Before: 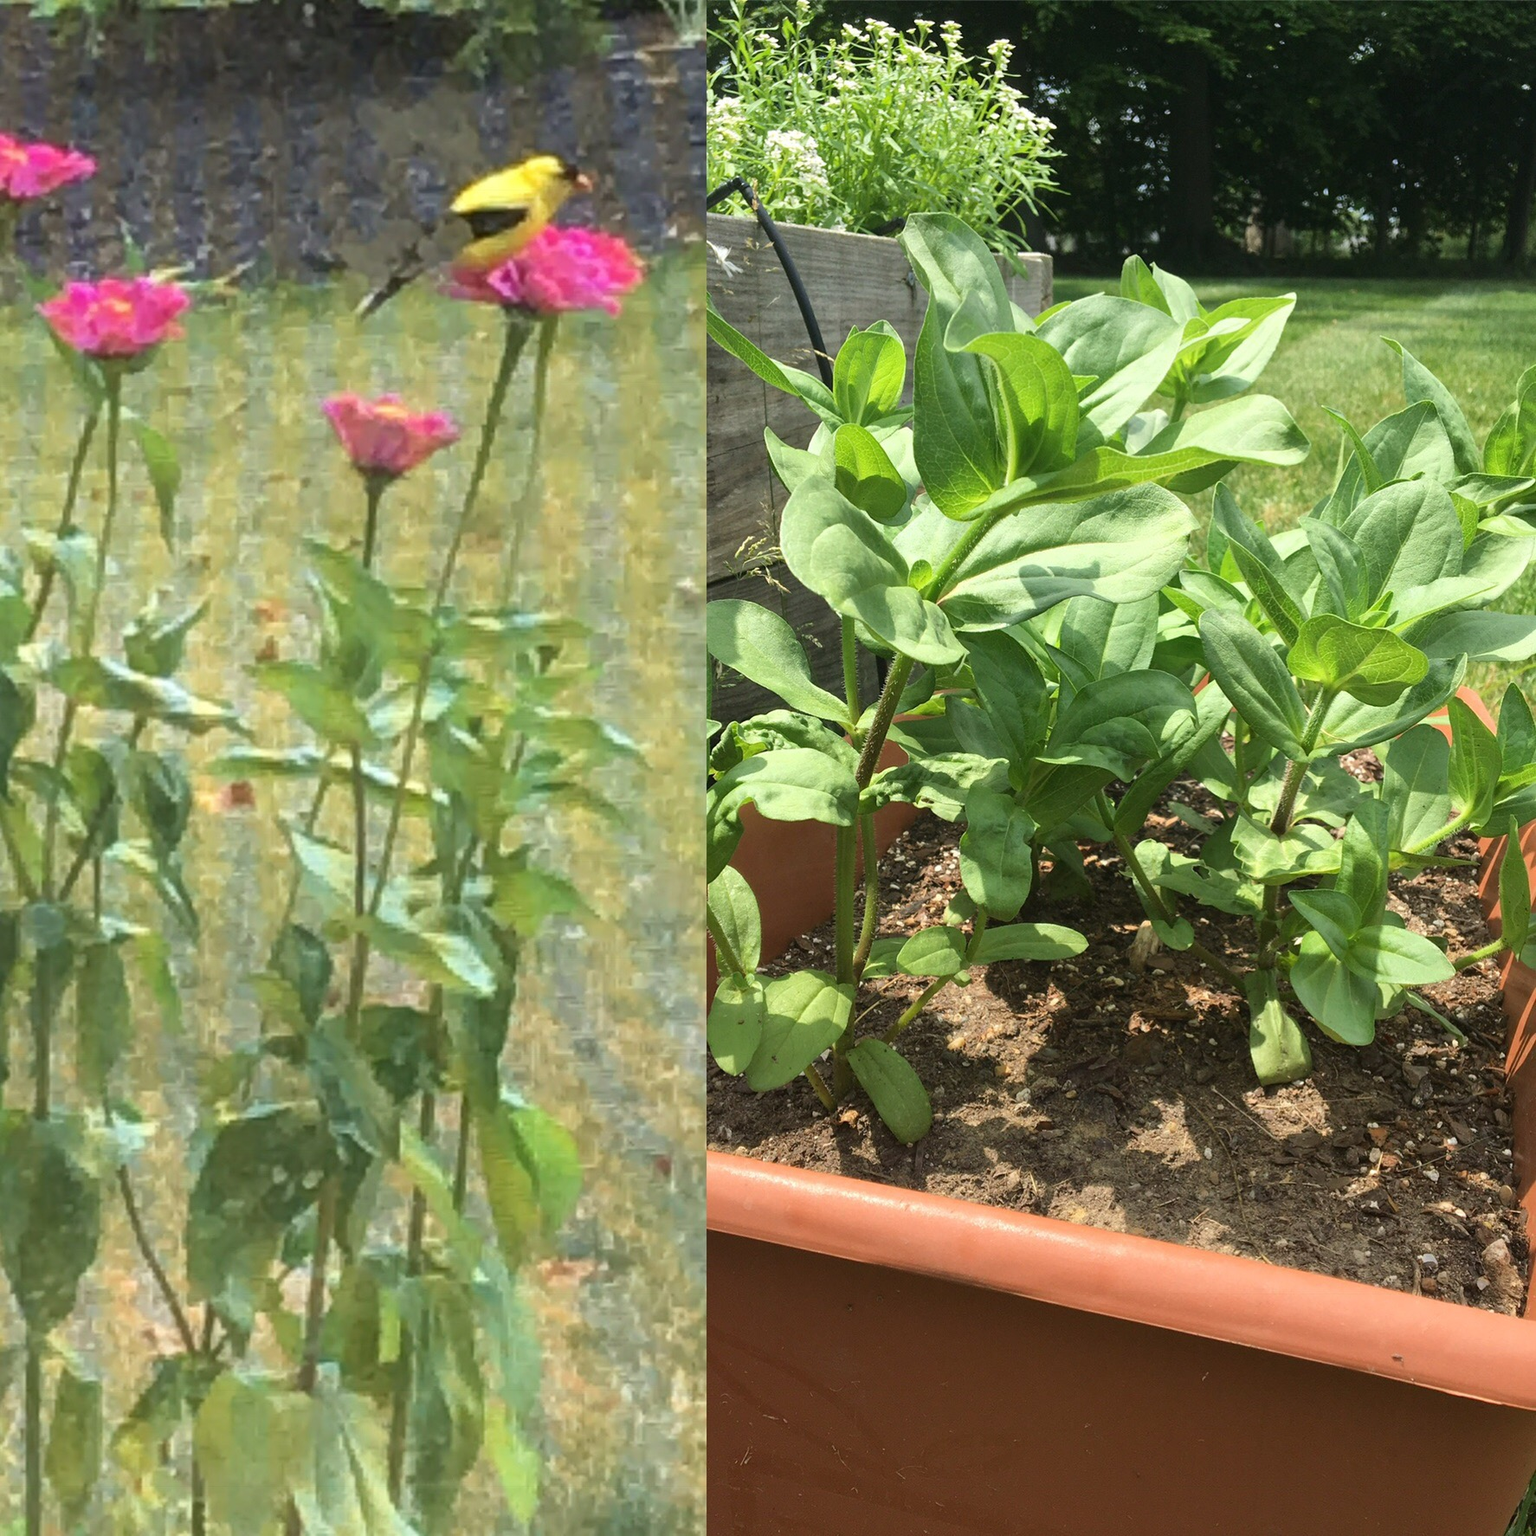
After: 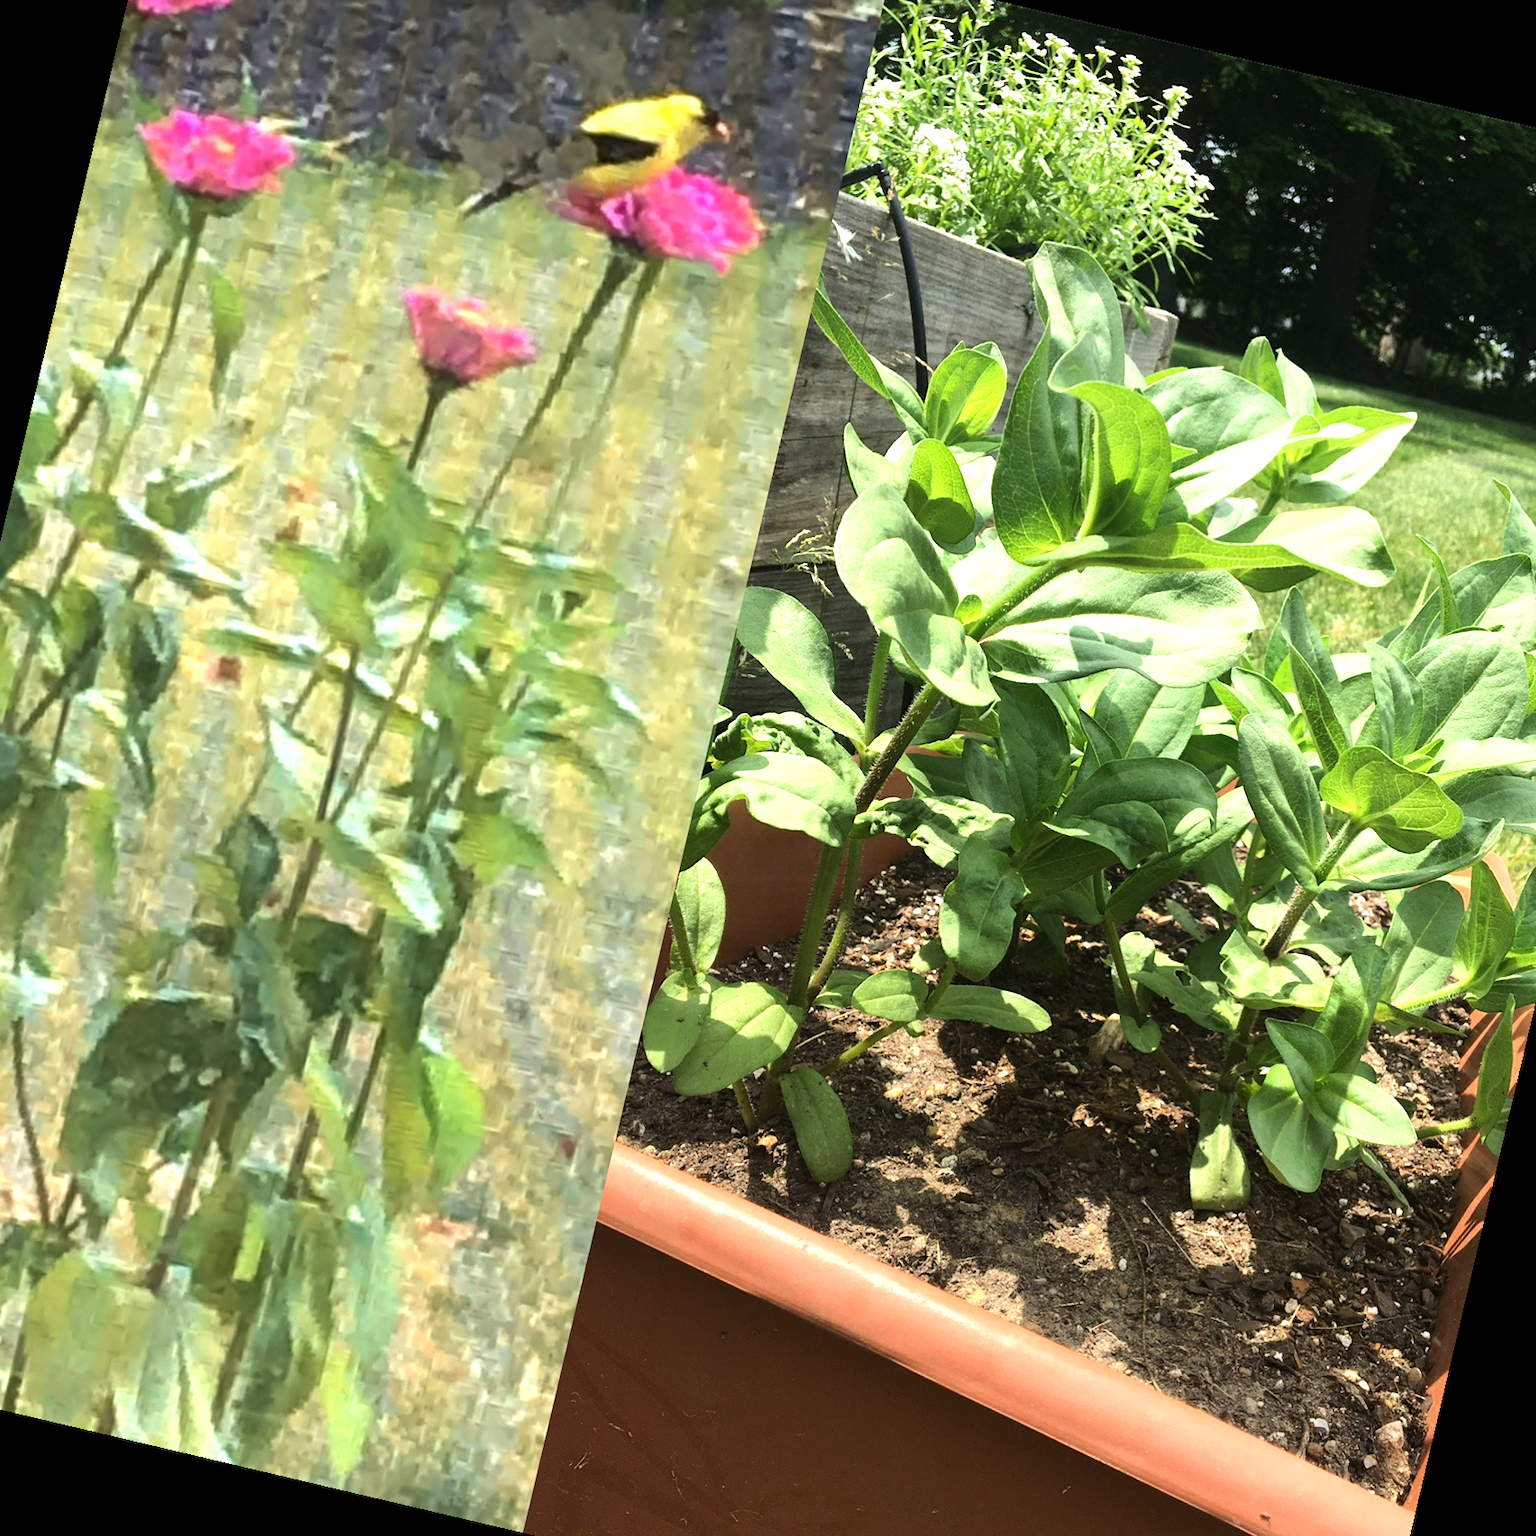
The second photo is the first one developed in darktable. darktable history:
crop and rotate: left 10.071%, top 10.071%, right 10.02%, bottom 10.02%
rotate and perspective: rotation 13.27°, automatic cropping off
tone equalizer: -8 EV -0.75 EV, -7 EV -0.7 EV, -6 EV -0.6 EV, -5 EV -0.4 EV, -3 EV 0.4 EV, -2 EV 0.6 EV, -1 EV 0.7 EV, +0 EV 0.75 EV, edges refinement/feathering 500, mask exposure compensation -1.57 EV, preserve details no
